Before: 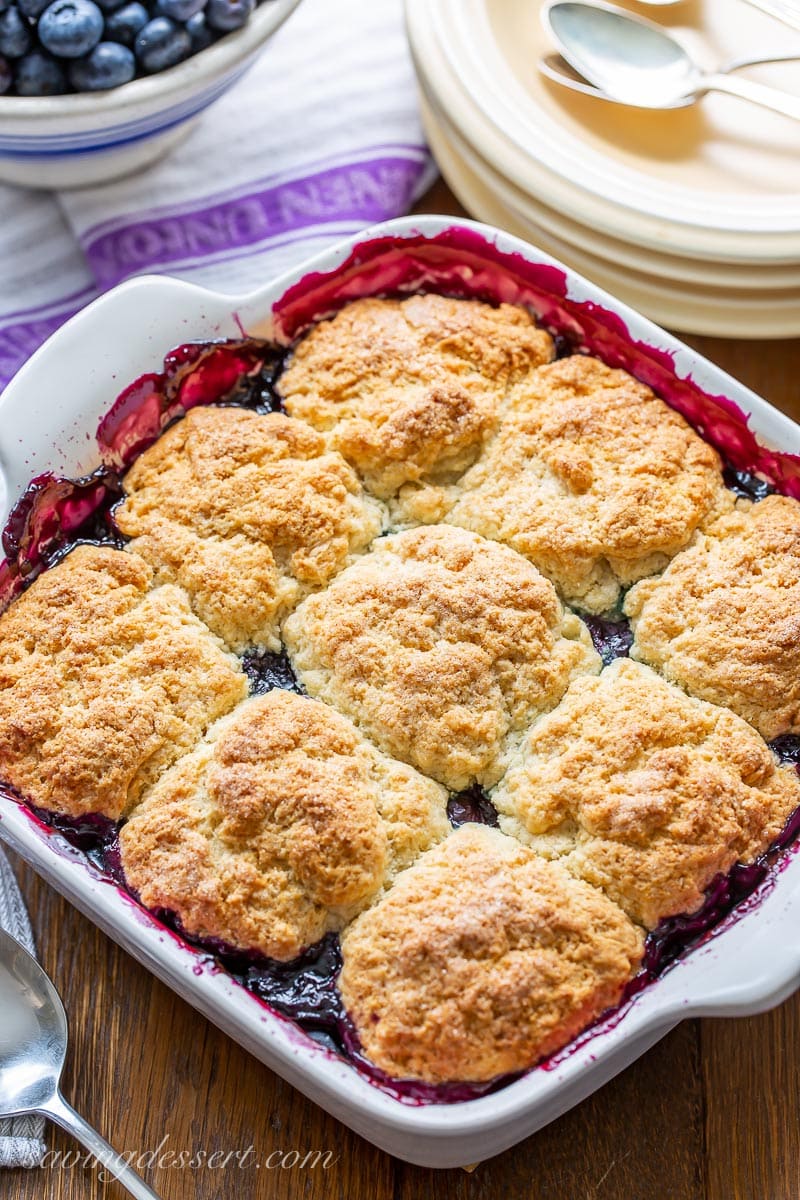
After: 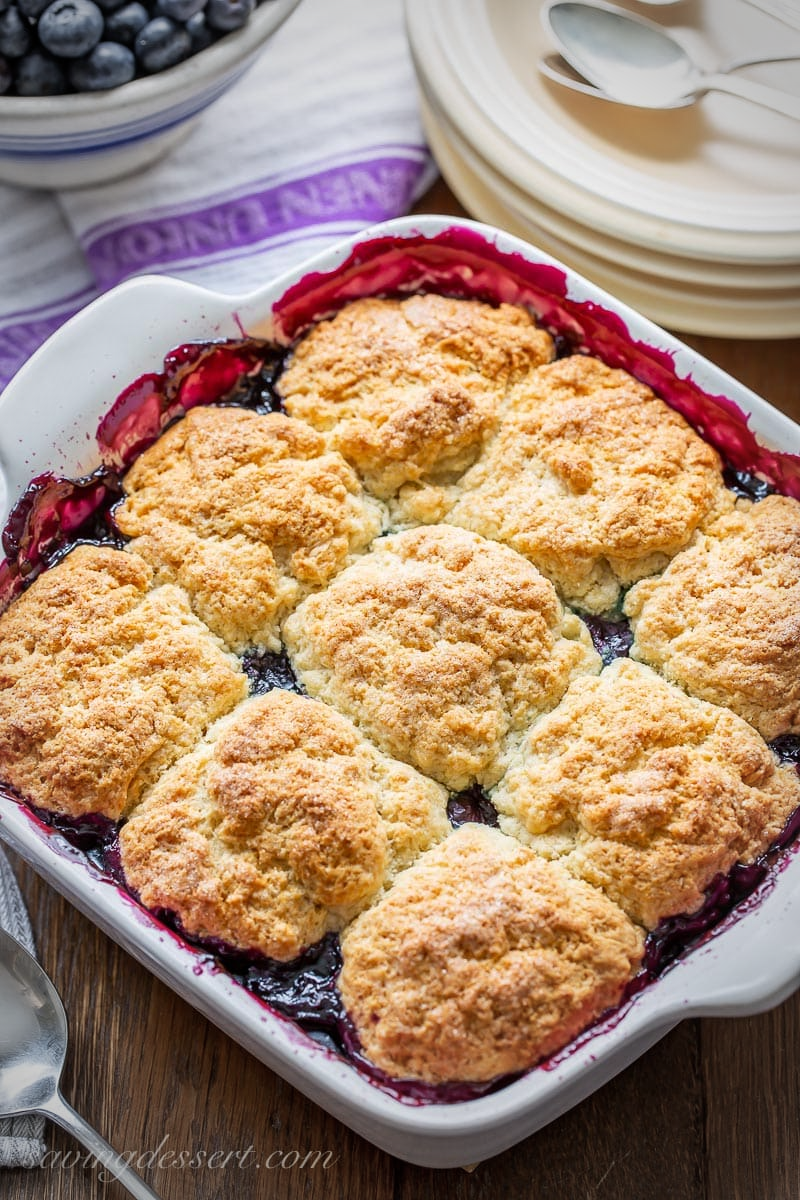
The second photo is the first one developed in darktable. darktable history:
vignetting: fall-off start 63.99%, width/height ratio 0.888
